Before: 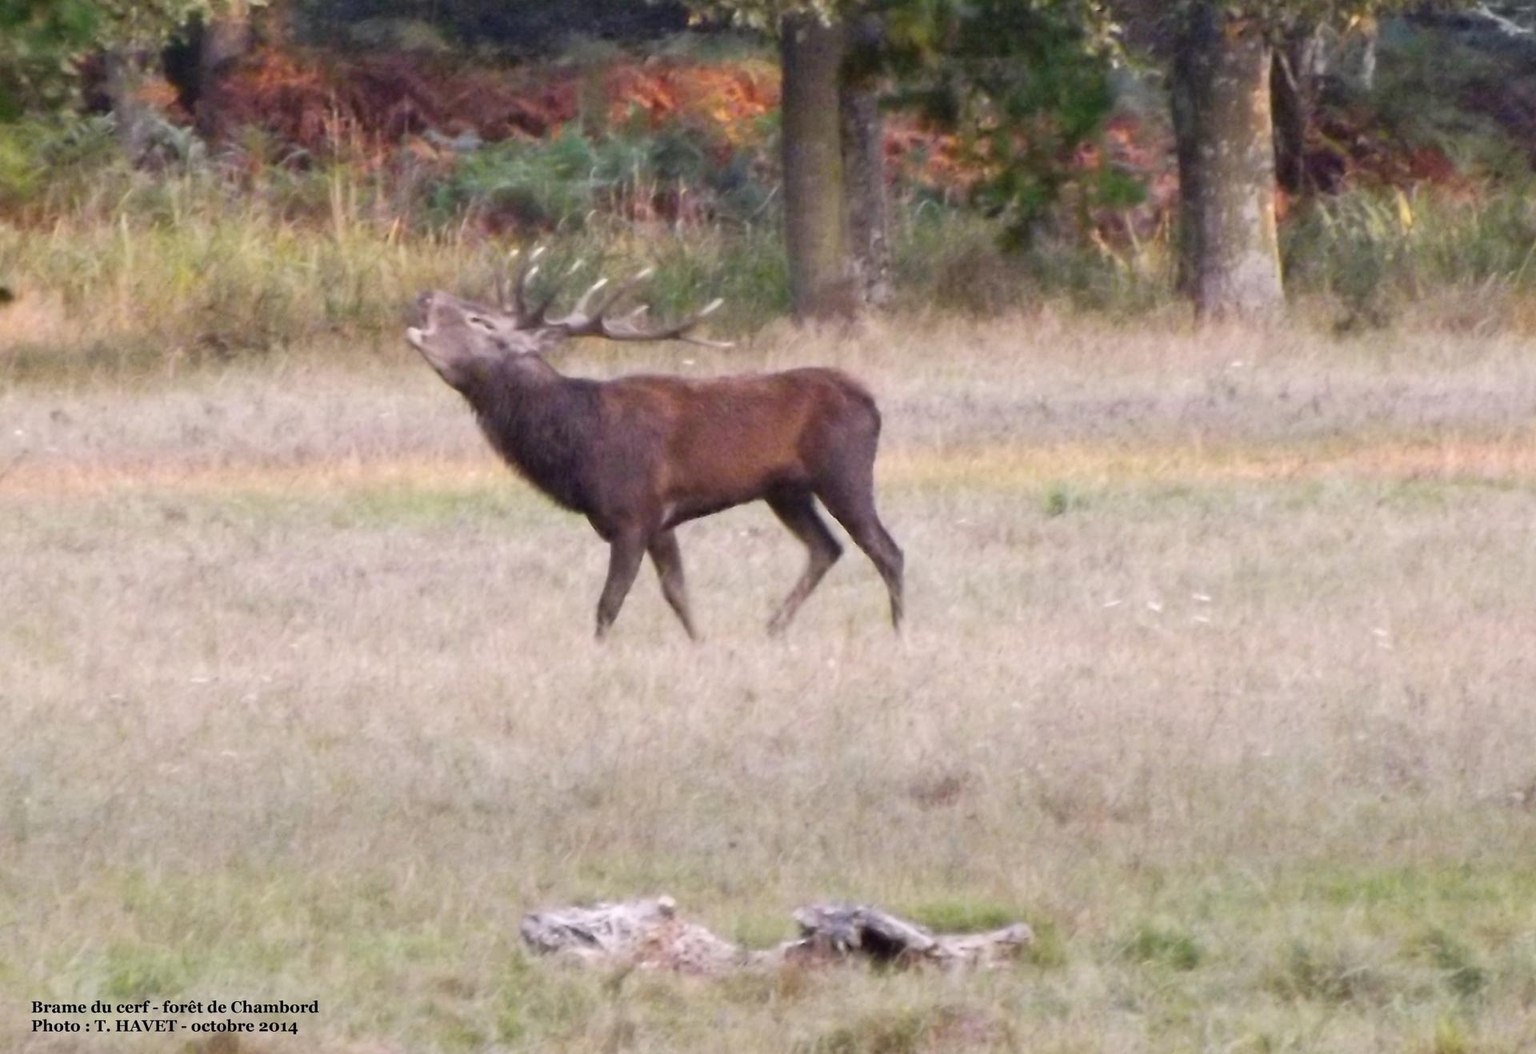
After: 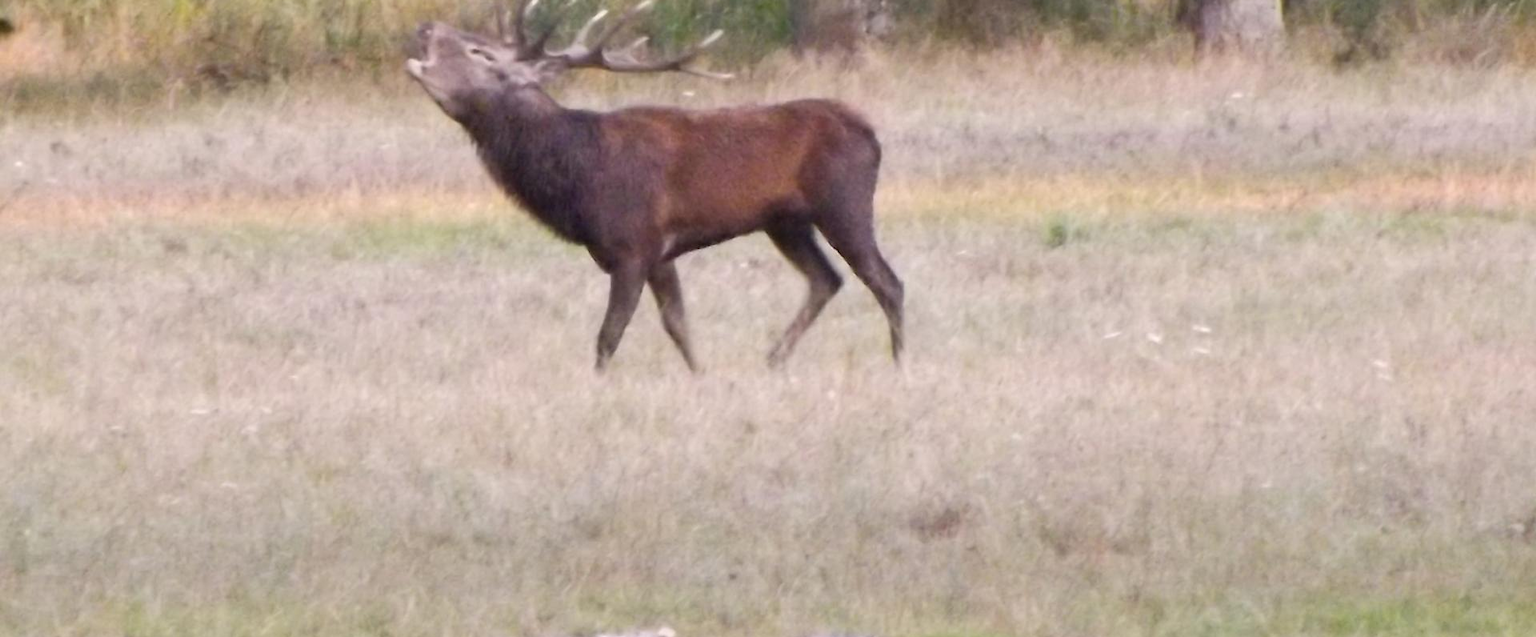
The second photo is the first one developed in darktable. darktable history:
crop and rotate: top 25.558%, bottom 13.951%
